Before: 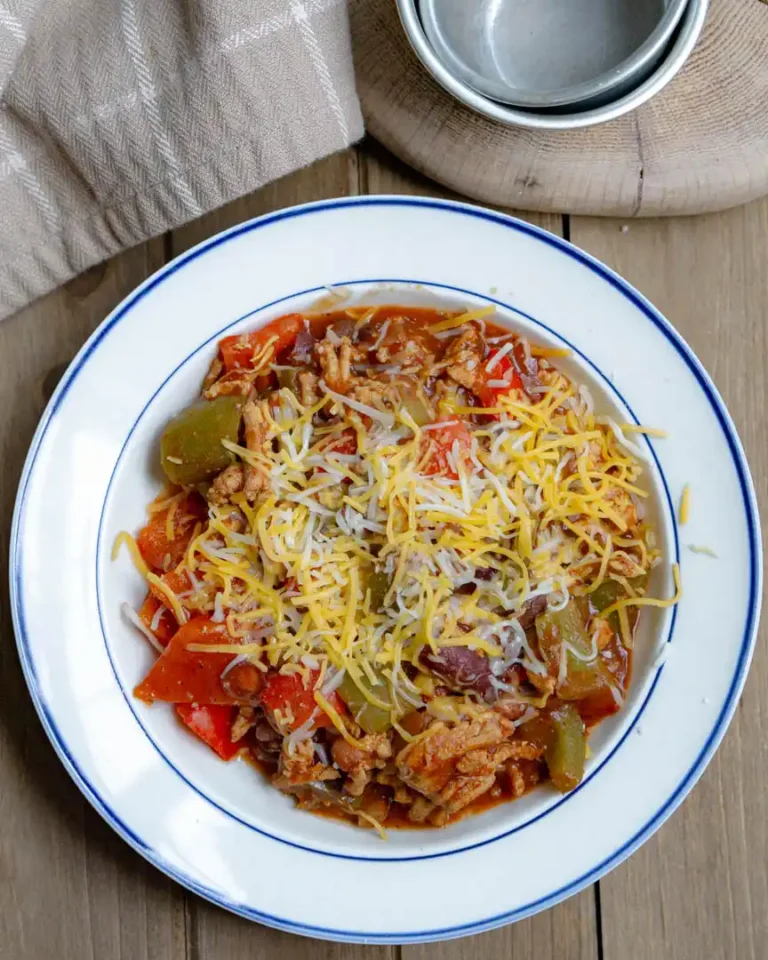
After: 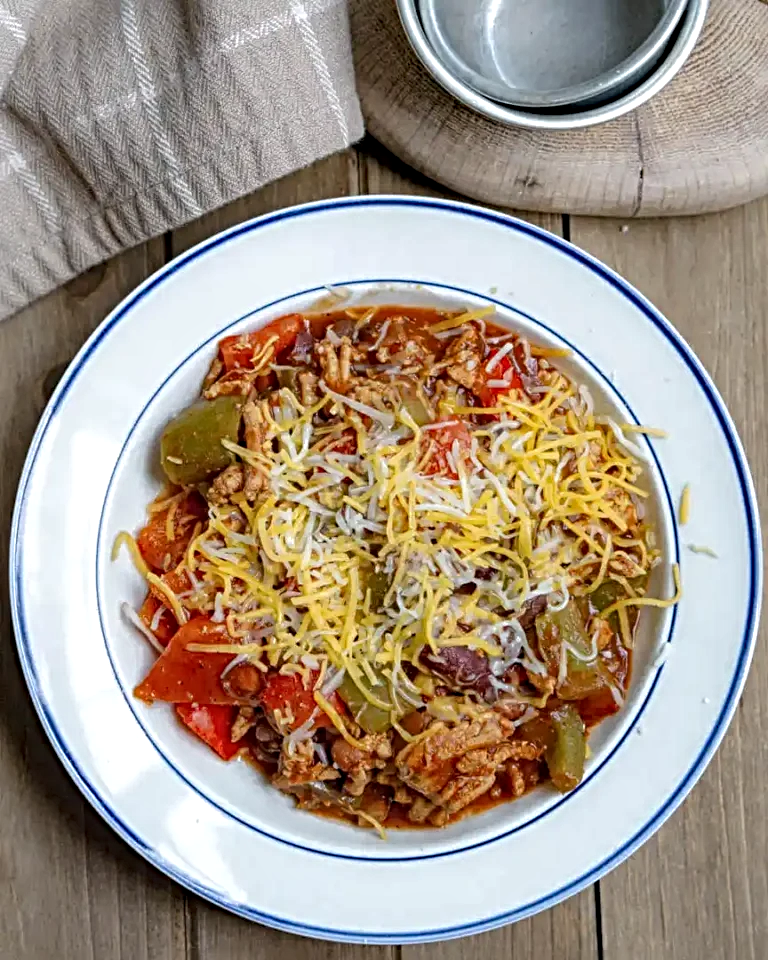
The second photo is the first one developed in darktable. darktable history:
sharpen: radius 3.954
local contrast: highlights 96%, shadows 89%, detail 160%, midtone range 0.2
